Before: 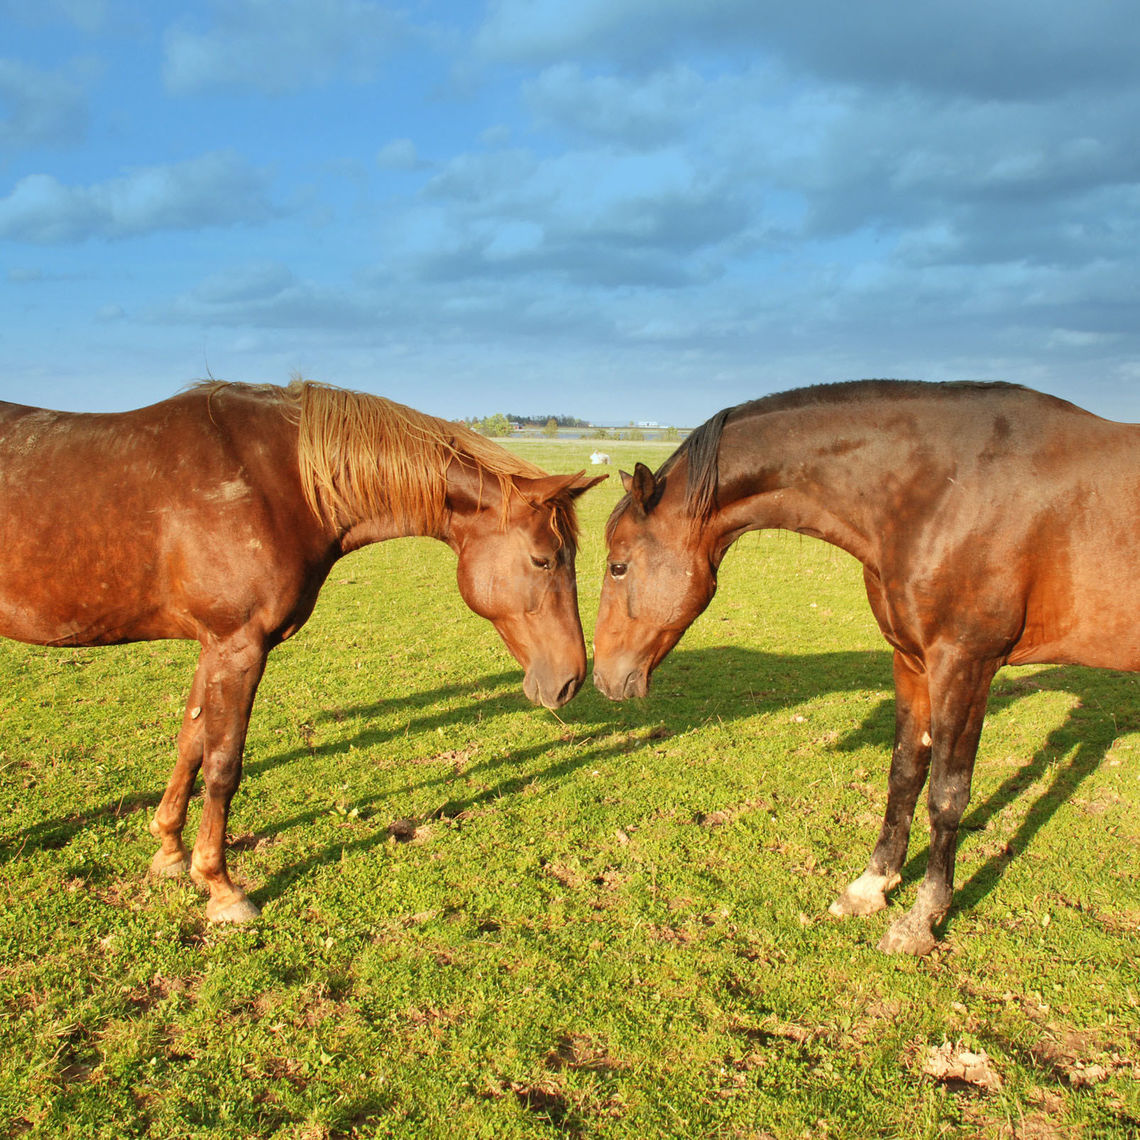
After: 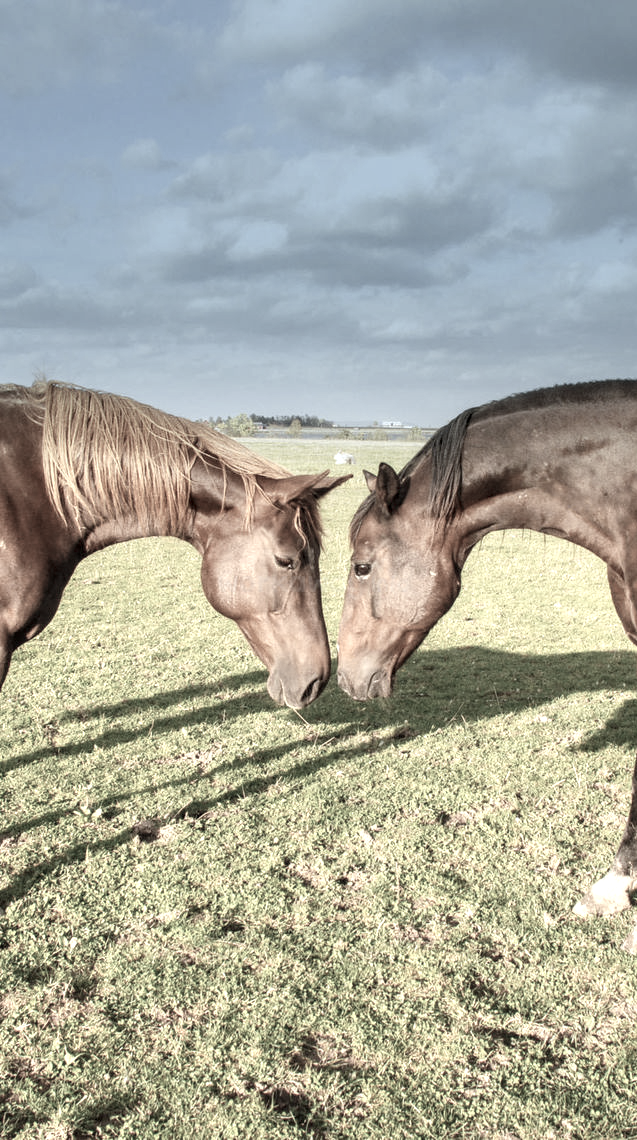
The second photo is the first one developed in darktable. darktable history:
color zones: curves: ch0 [(0, 0.6) (0.129, 0.585) (0.193, 0.596) (0.429, 0.5) (0.571, 0.5) (0.714, 0.5) (0.857, 0.5) (1, 0.6)]; ch1 [(0, 0.453) (0.112, 0.245) (0.213, 0.252) (0.429, 0.233) (0.571, 0.231) (0.683, 0.242) (0.857, 0.296) (1, 0.453)], mix 26.34%
crop and rotate: left 22.501%, right 21.547%
color calibration: x 0.356, y 0.367, temperature 4718.71 K
local contrast: detail 130%
